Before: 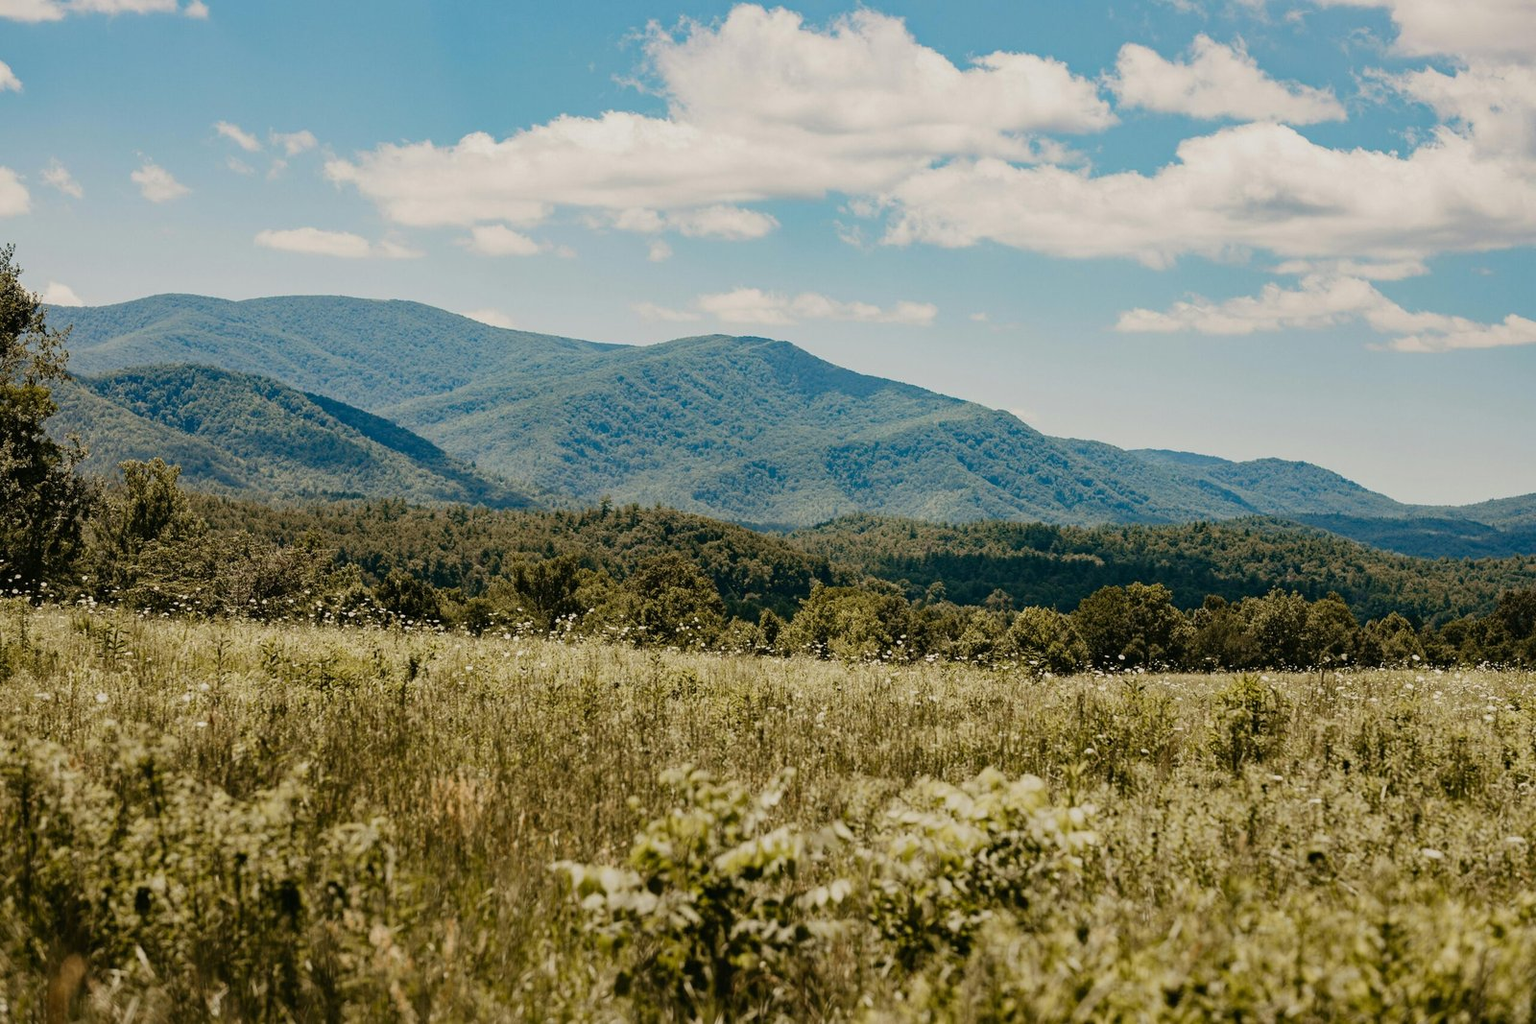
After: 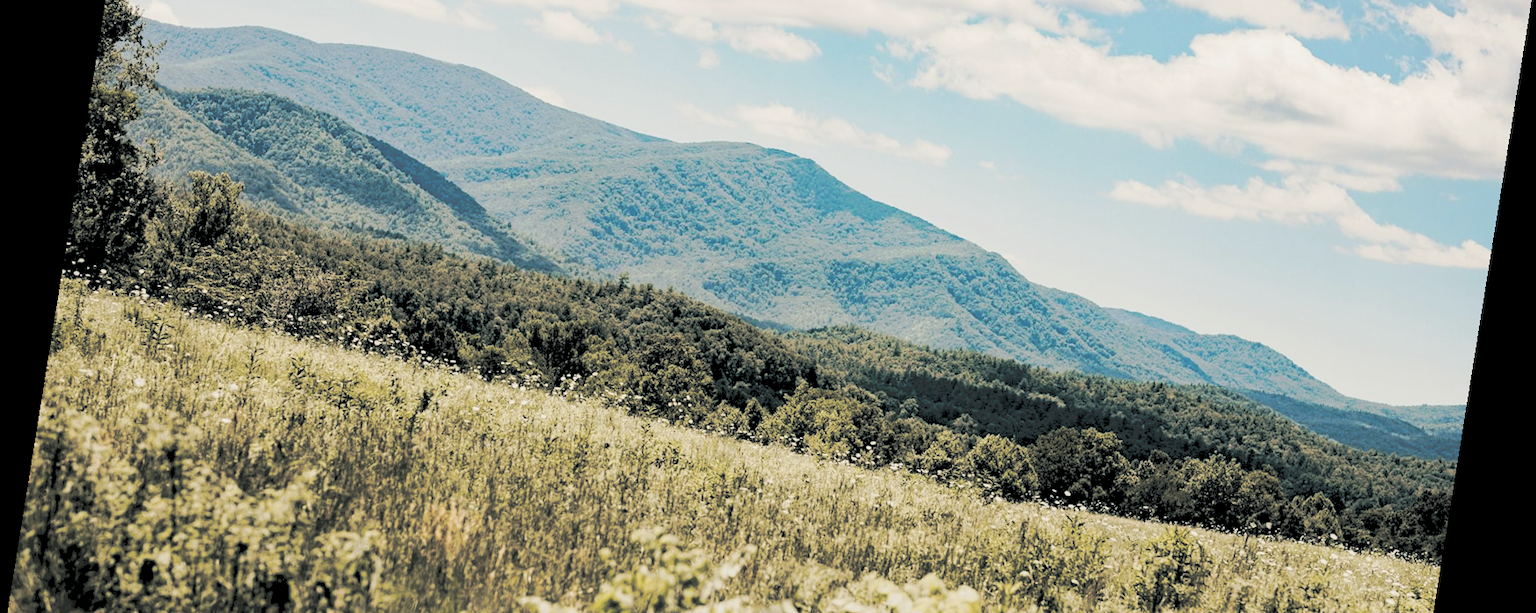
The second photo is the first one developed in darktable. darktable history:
rotate and perspective: rotation 9.12°, automatic cropping off
tone curve: curves: ch0 [(0, 0) (0.003, 0.055) (0.011, 0.111) (0.025, 0.126) (0.044, 0.169) (0.069, 0.215) (0.1, 0.199) (0.136, 0.207) (0.177, 0.259) (0.224, 0.327) (0.277, 0.361) (0.335, 0.431) (0.399, 0.501) (0.468, 0.589) (0.543, 0.683) (0.623, 0.73) (0.709, 0.796) (0.801, 0.863) (0.898, 0.921) (1, 1)], preserve colors none
rgb levels: levels [[0.01, 0.419, 0.839], [0, 0.5, 1], [0, 0.5, 1]]
split-toning: shadows › hue 201.6°, shadows › saturation 0.16, highlights › hue 50.4°, highlights › saturation 0.2, balance -49.9
crop and rotate: top 23.043%, bottom 23.437%
